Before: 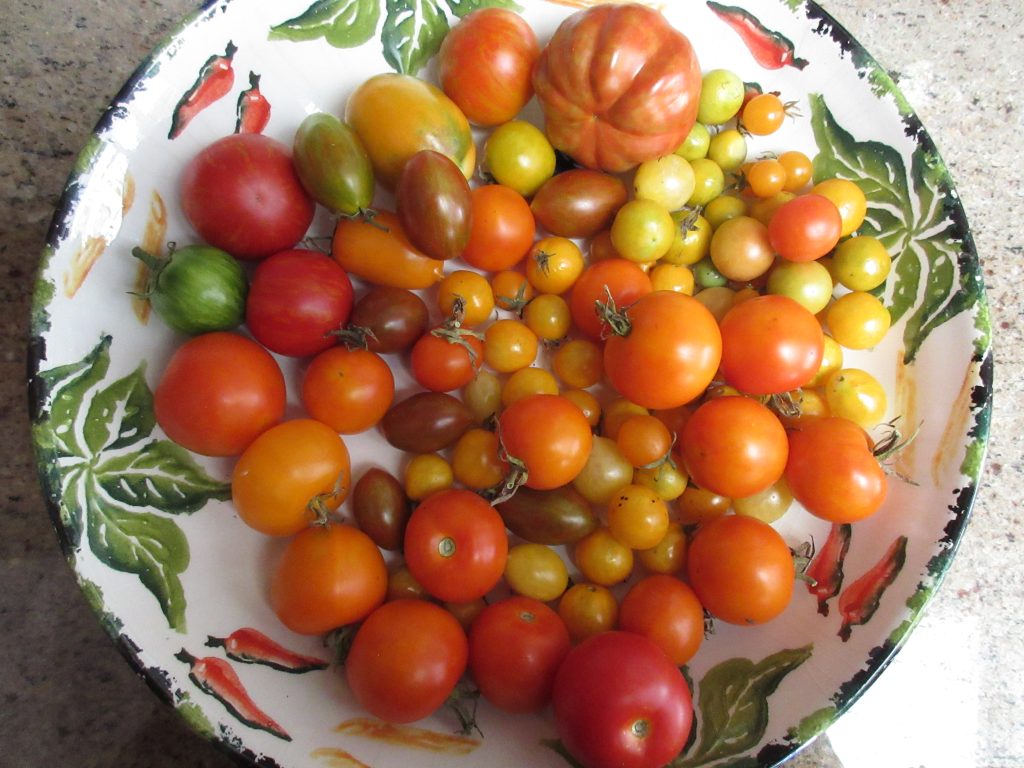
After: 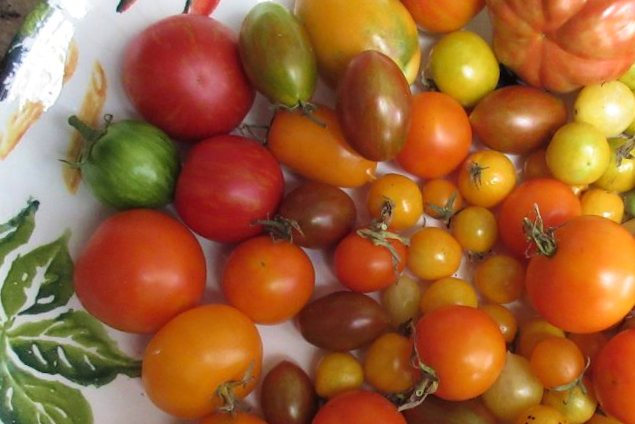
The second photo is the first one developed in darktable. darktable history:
velvia: on, module defaults
crop and rotate: angle -6.13°, left 2.132%, top 6.895%, right 27.379%, bottom 30.257%
contrast equalizer: octaves 7, y [[0.518, 0.517, 0.501, 0.5, 0.5, 0.5], [0.5 ×6], [0.5 ×6], [0 ×6], [0 ×6]], mix 0.304
